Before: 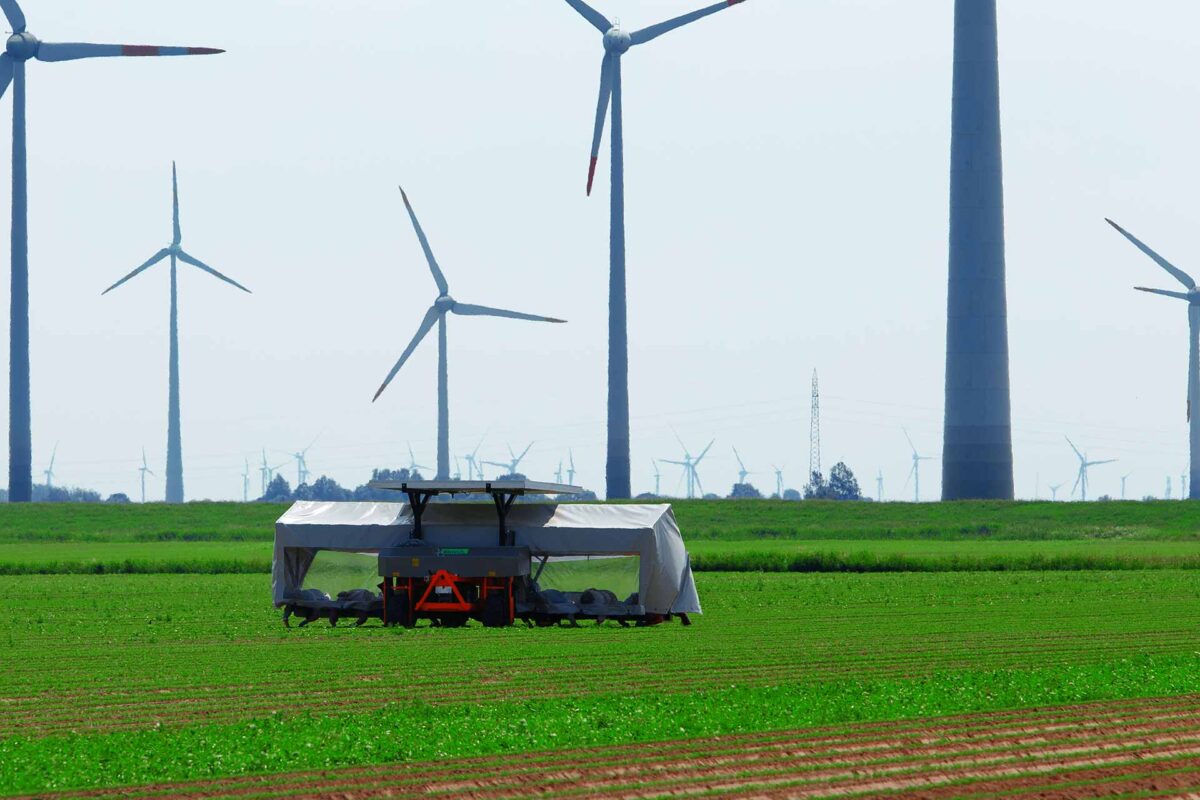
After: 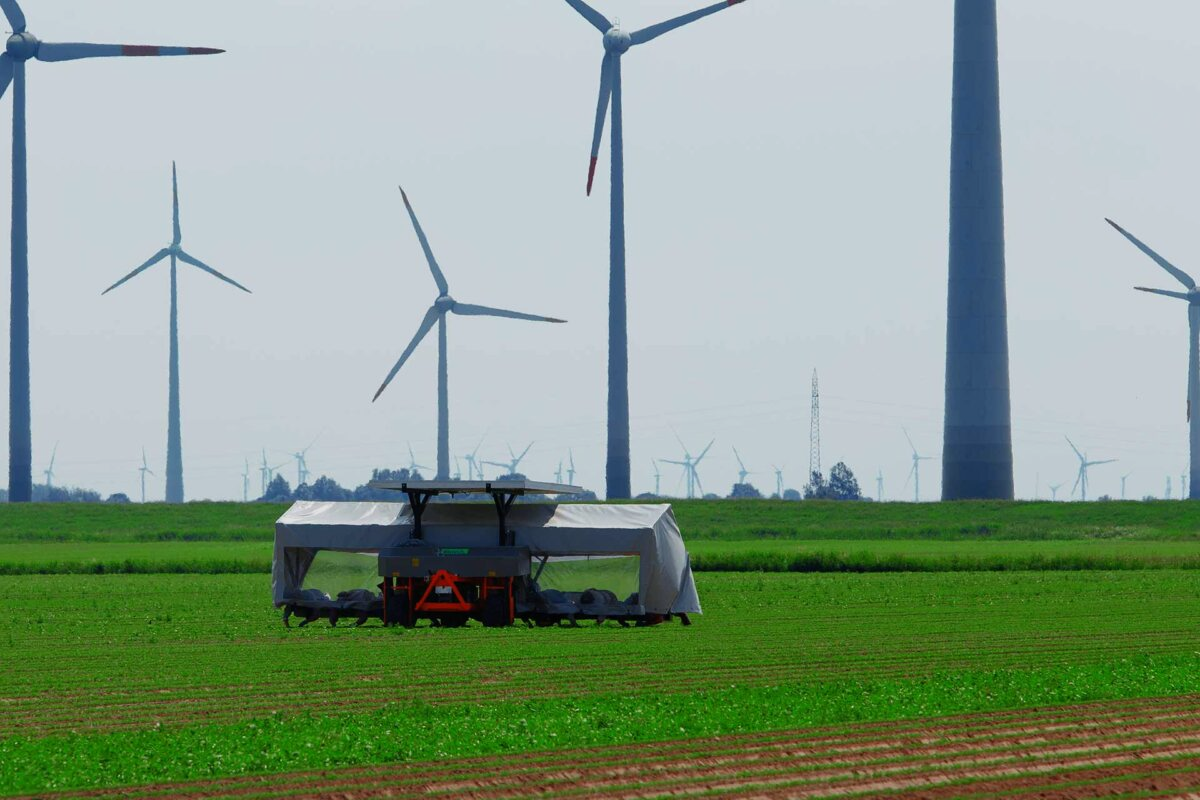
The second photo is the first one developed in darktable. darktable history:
exposure: exposure -0.389 EV, compensate exposure bias true, compensate highlight preservation false
